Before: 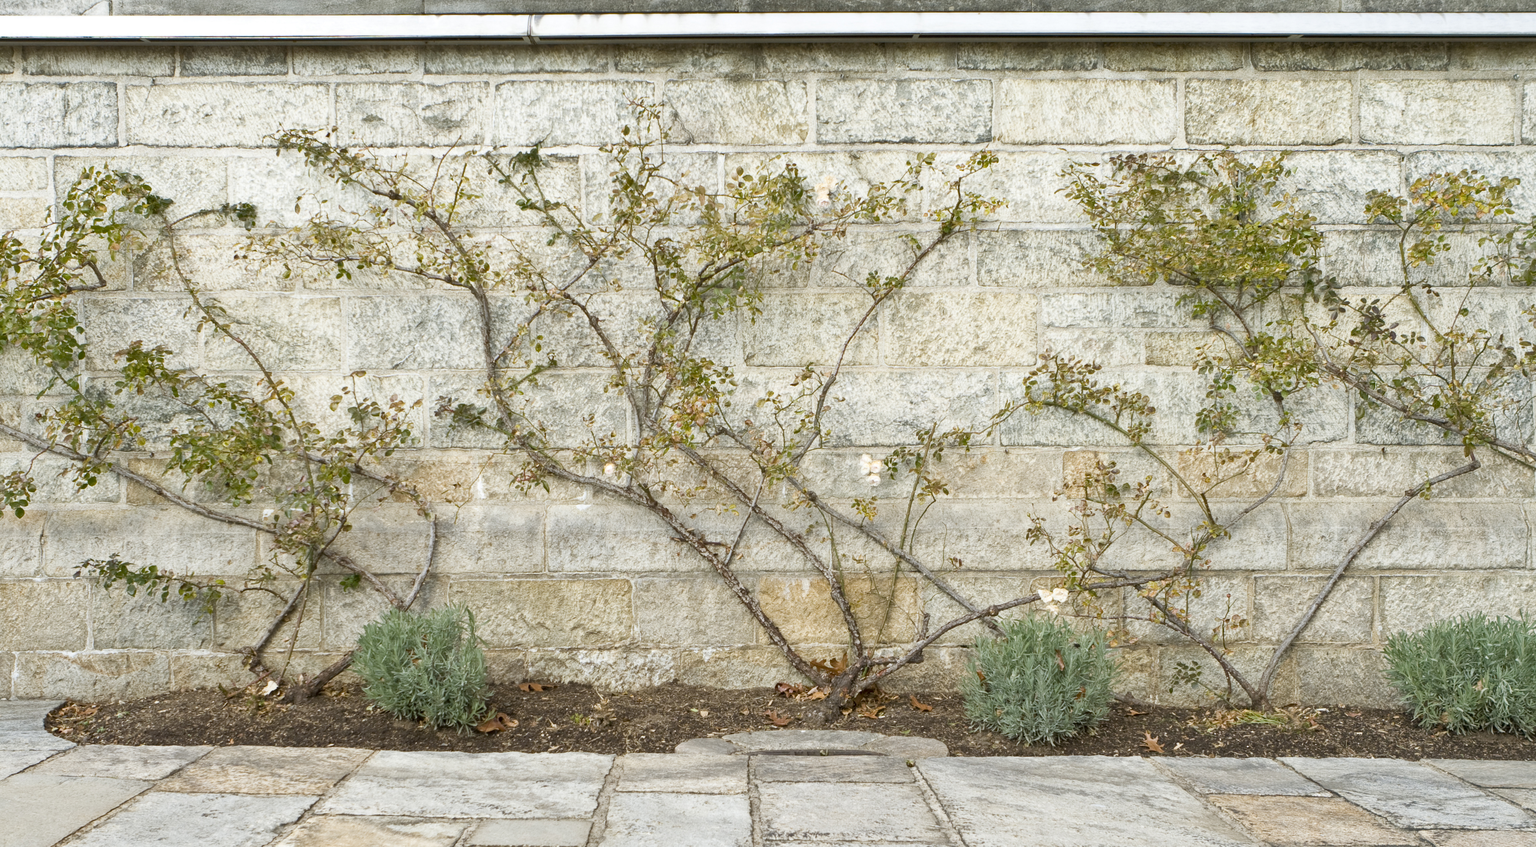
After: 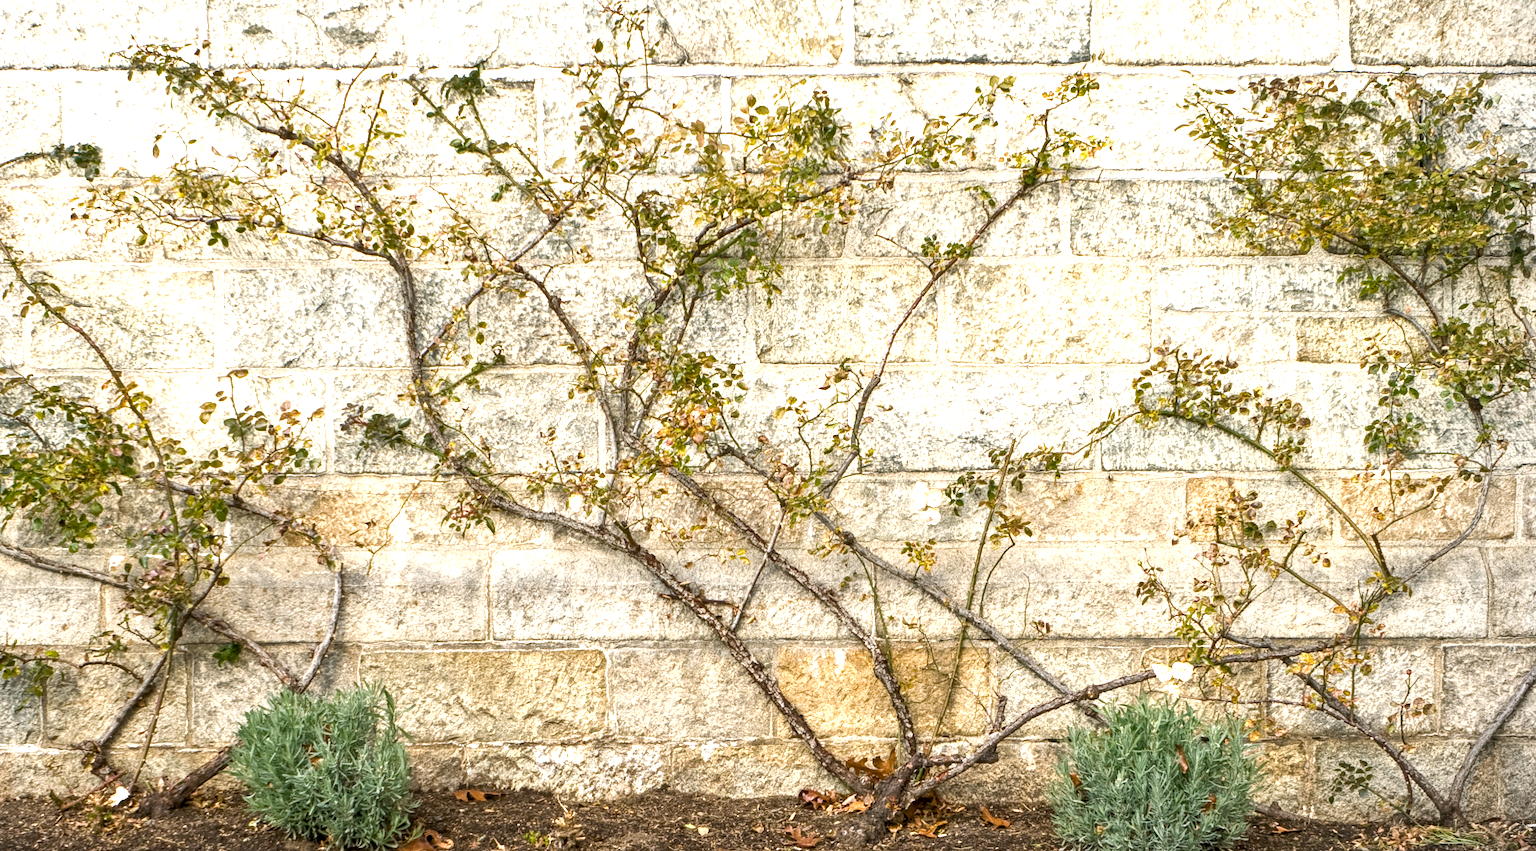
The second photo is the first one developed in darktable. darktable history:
crop and rotate: left 11.845%, top 11.395%, right 13.807%, bottom 13.916%
color balance rgb: highlights gain › chroma 1.661%, highlights gain › hue 55.22°, global offset › hue 171.21°, perceptual saturation grading › global saturation 16.794%, perceptual brilliance grading › global brilliance 20.739%, perceptual brilliance grading › shadows -34.623%
local contrast: on, module defaults
vignetting: fall-off start 91.63%, center (-0.12, -0.004)
